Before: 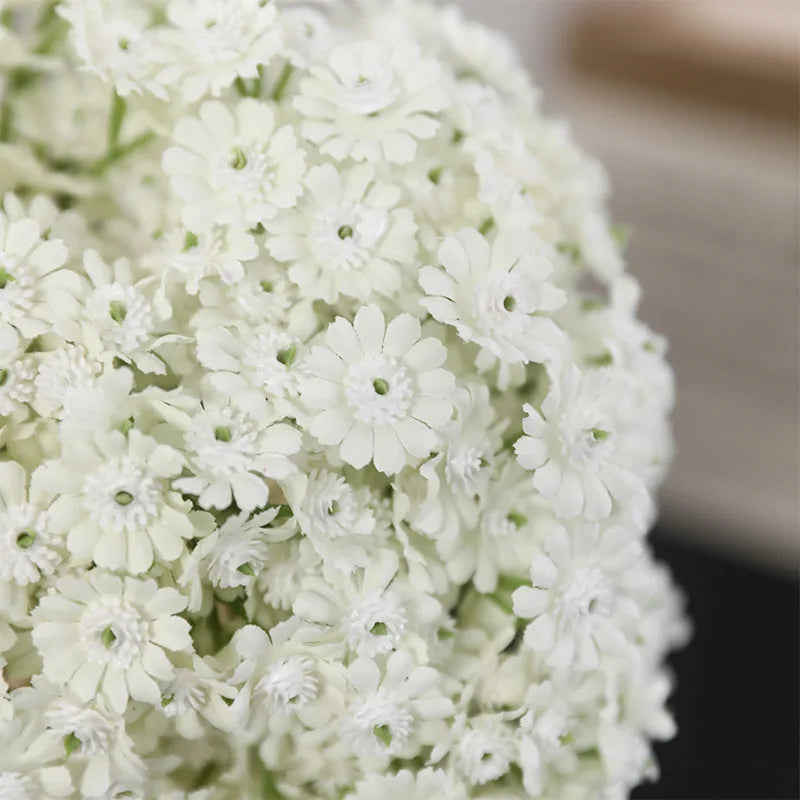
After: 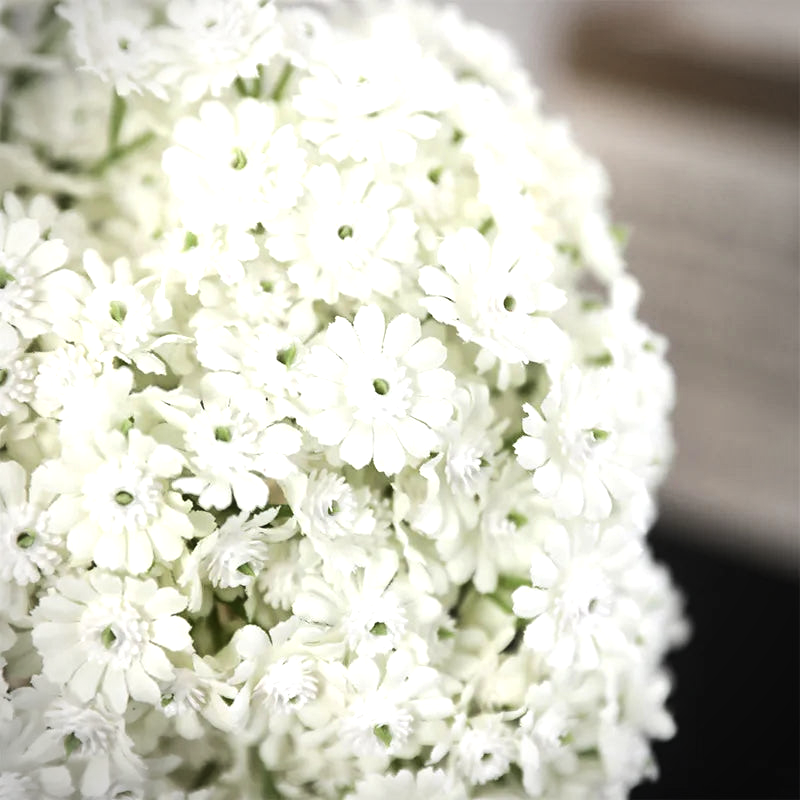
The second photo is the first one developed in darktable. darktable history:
tone equalizer: -8 EV -0.75 EV, -7 EV -0.7 EV, -6 EV -0.6 EV, -5 EV -0.4 EV, -3 EV 0.4 EV, -2 EV 0.6 EV, -1 EV 0.7 EV, +0 EV 0.75 EV, edges refinement/feathering 500, mask exposure compensation -1.57 EV, preserve details no
vignetting: unbound false
